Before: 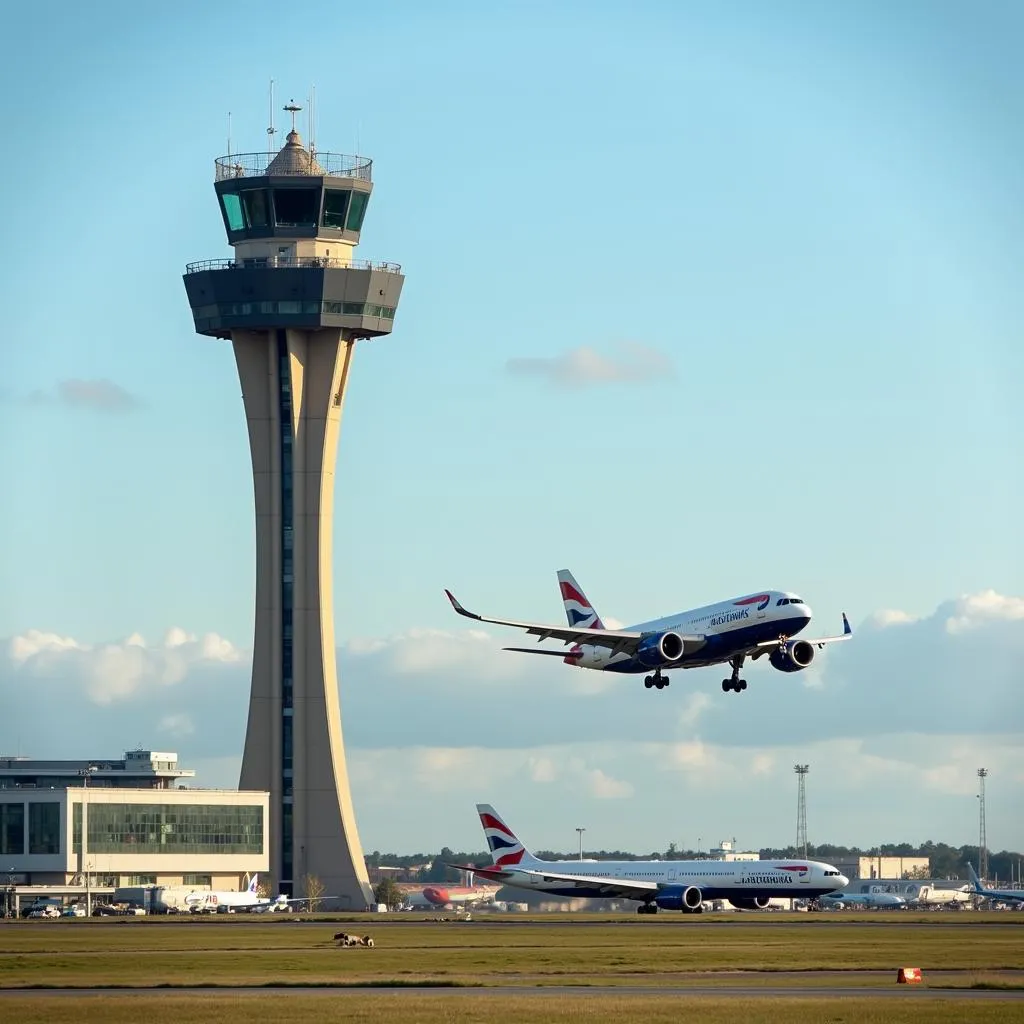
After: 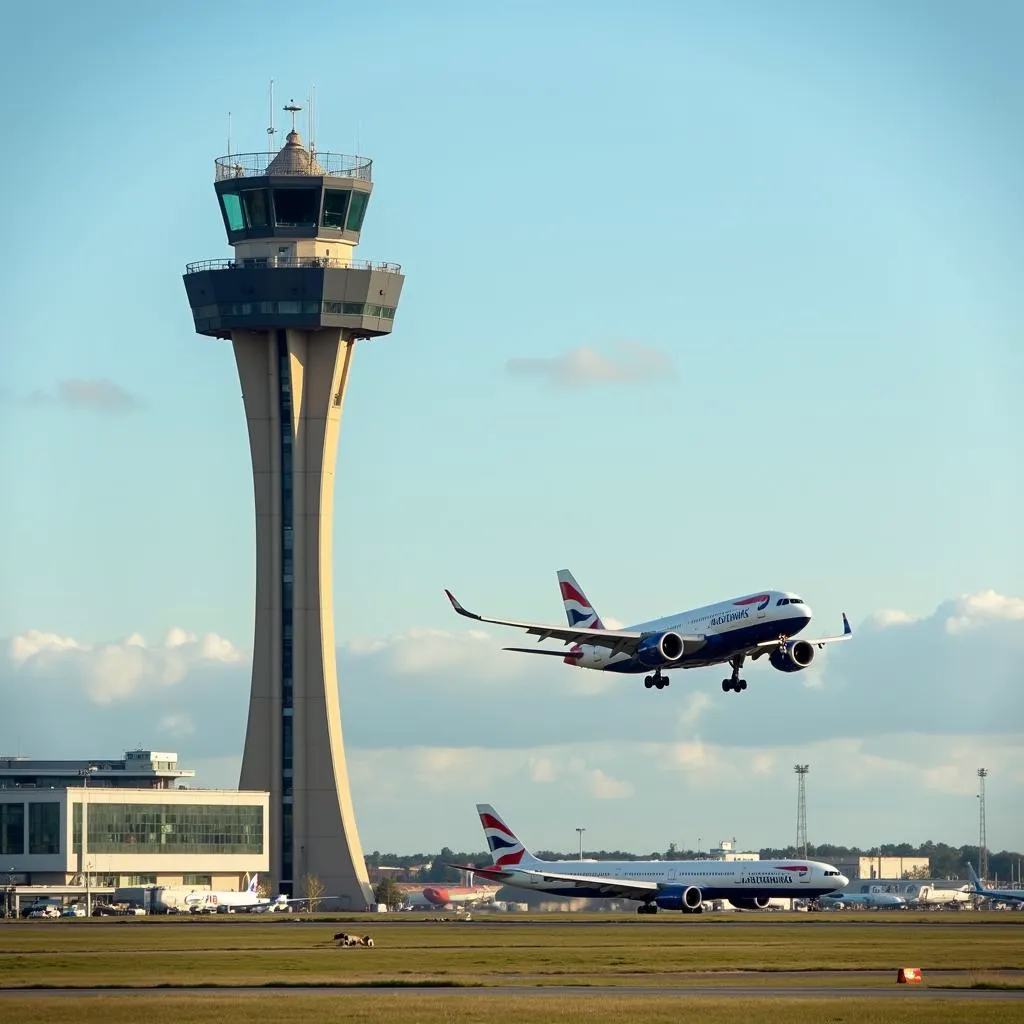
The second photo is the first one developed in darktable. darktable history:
color correction: highlights b* 2.96
